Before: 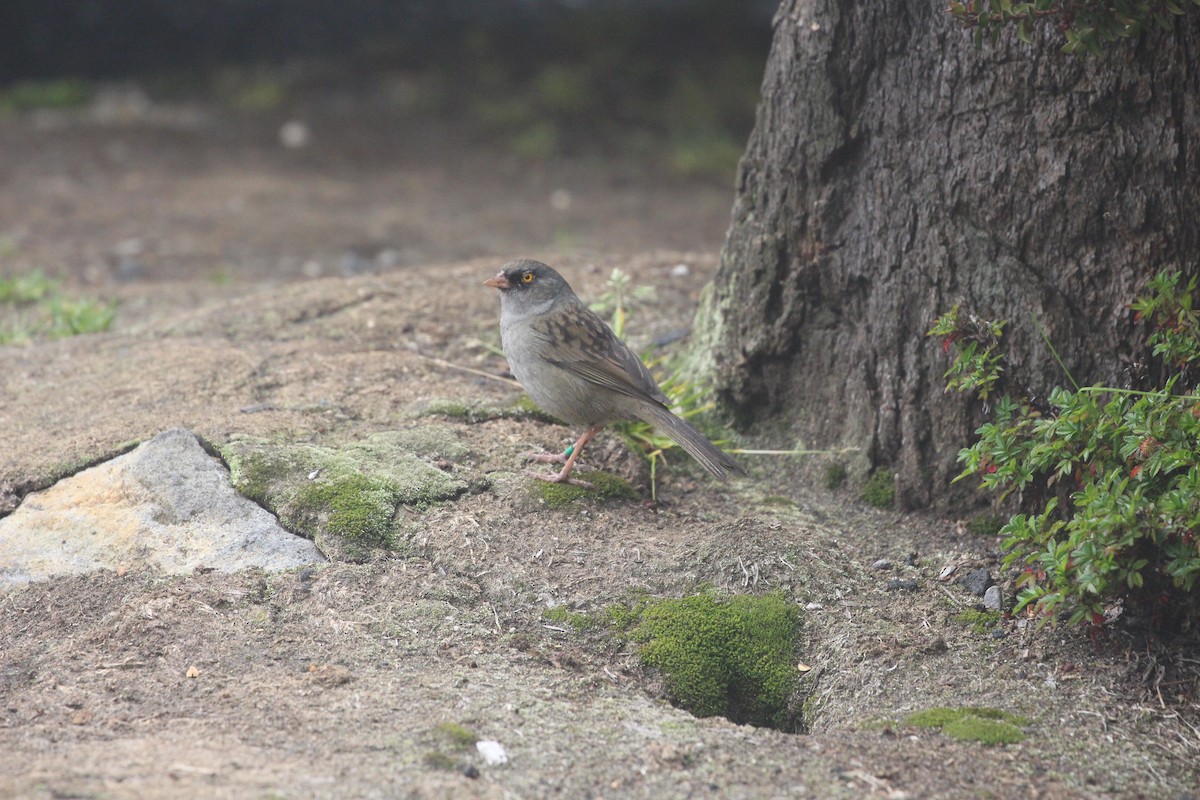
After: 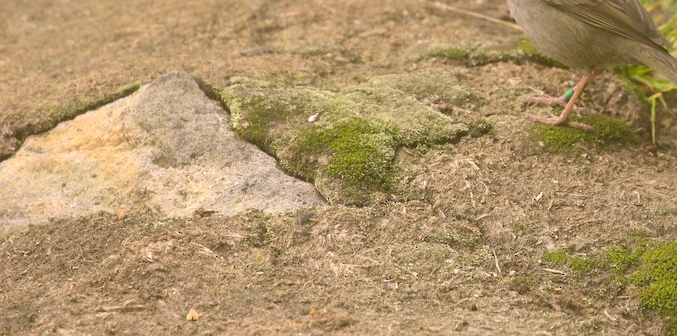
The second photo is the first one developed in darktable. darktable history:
color correction: highlights a* 8.68, highlights b* 15.89, shadows a* -0.538, shadows b* 25.89
crop: top 44.668%, right 43.525%, bottom 13.308%
shadows and highlights: on, module defaults
